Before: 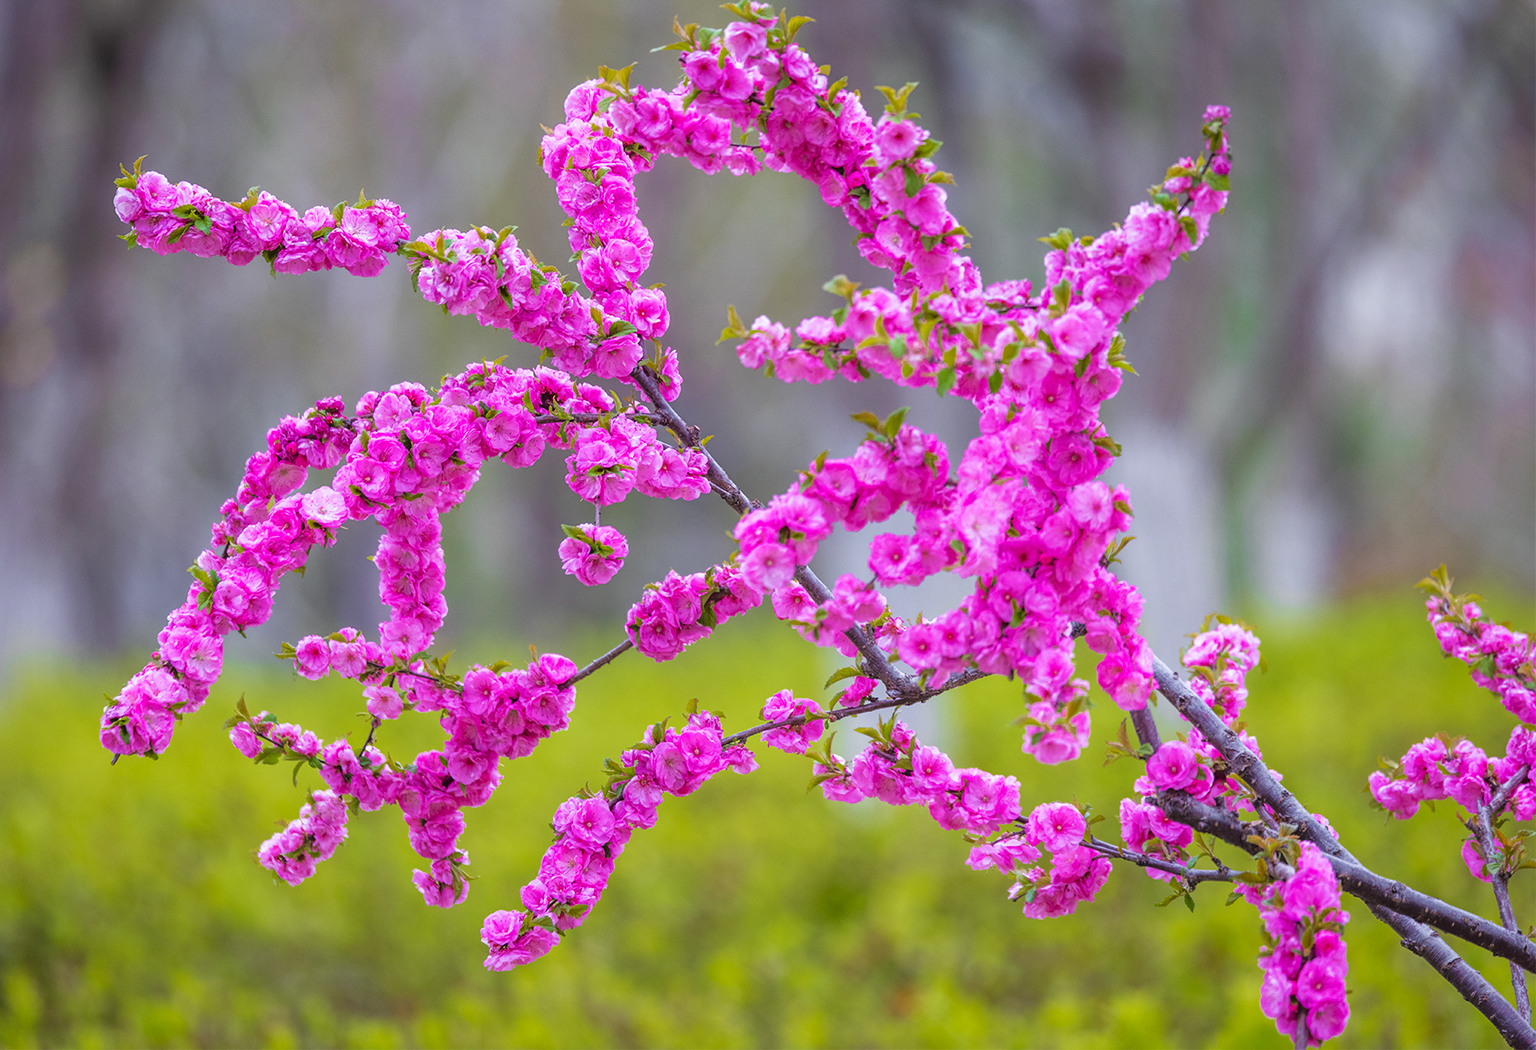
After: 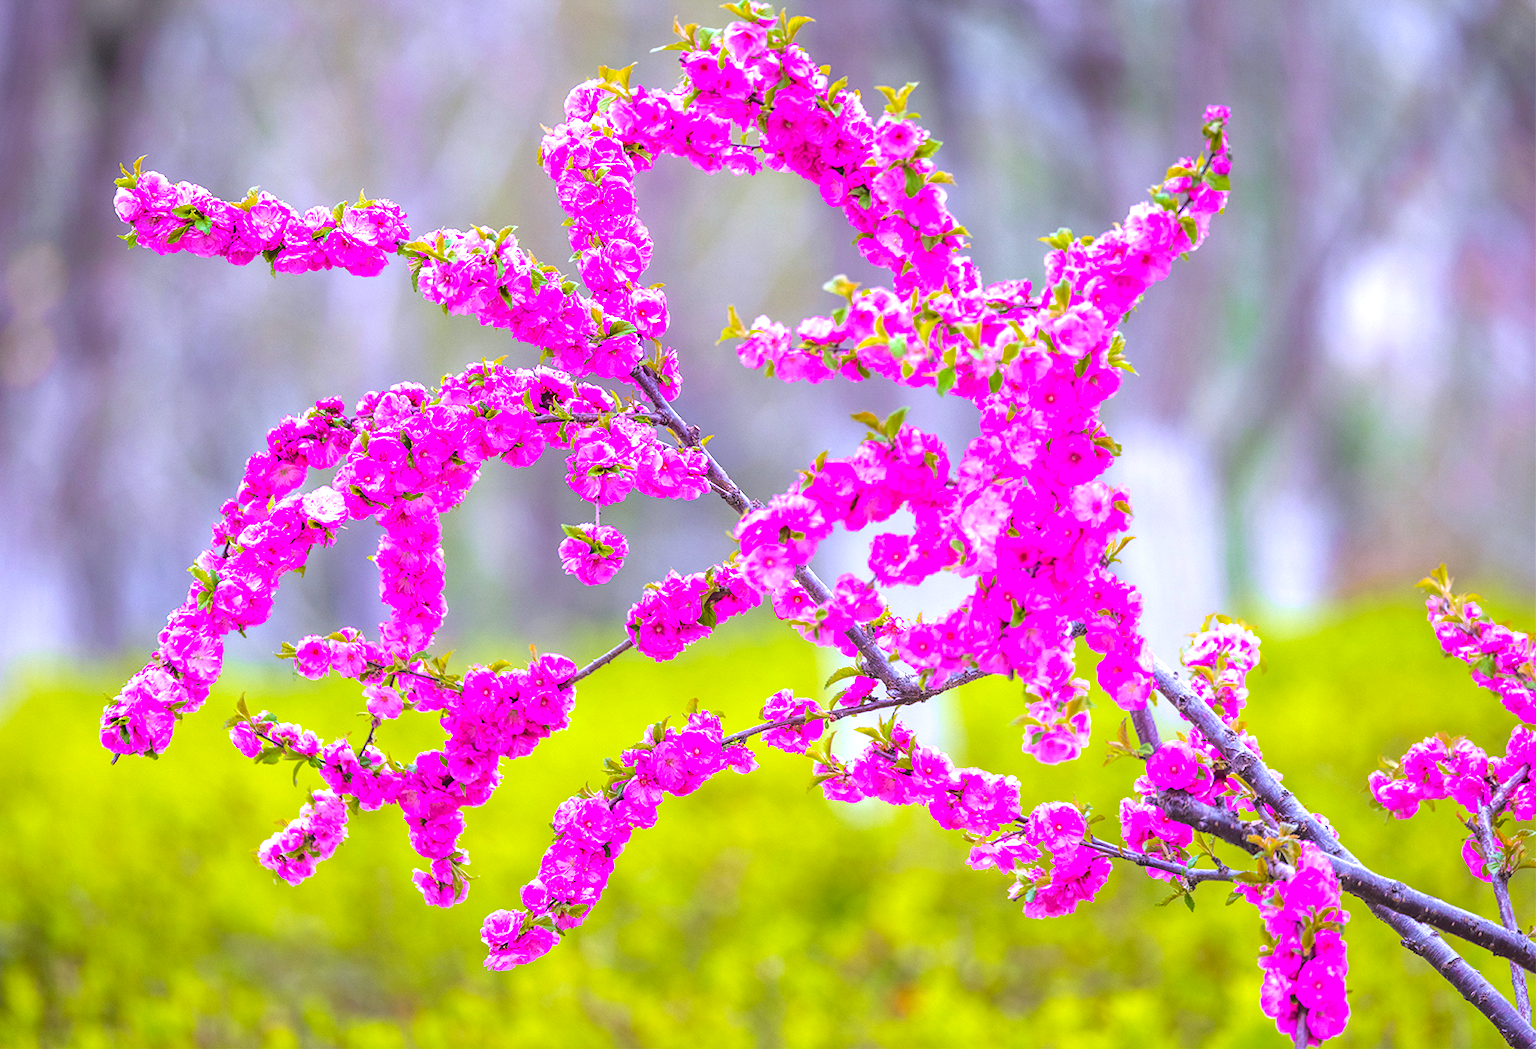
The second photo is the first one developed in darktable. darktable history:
color balance rgb: linear chroma grading › global chroma 6.48%, perceptual saturation grading › global saturation 12.96%, global vibrance 6.02%
white balance: red 1.004, blue 1.096
exposure: black level correction 0, exposure 0.9 EV, compensate highlight preservation false
